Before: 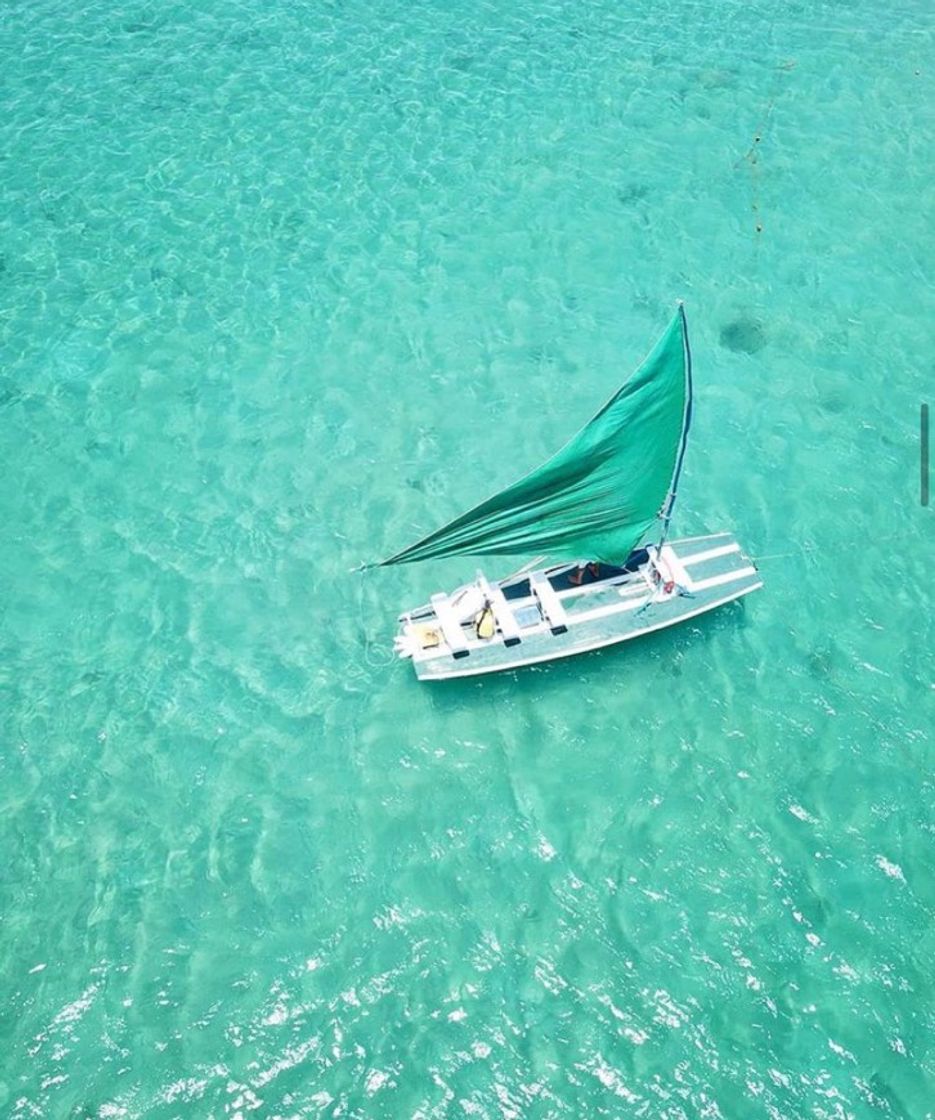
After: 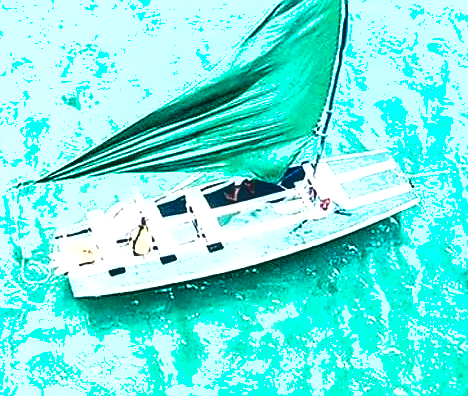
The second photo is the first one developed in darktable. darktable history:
sharpen: radius 1.394, amount 1.254, threshold 0.736
exposure: black level correction 0, exposure 0.951 EV, compensate highlight preservation false
shadows and highlights: shadows 13.45, white point adjustment 1.21, soften with gaussian
crop: left 36.829%, top 34.281%, right 13.061%, bottom 30.346%
local contrast: on, module defaults
contrast brightness saturation: brightness 0.146
